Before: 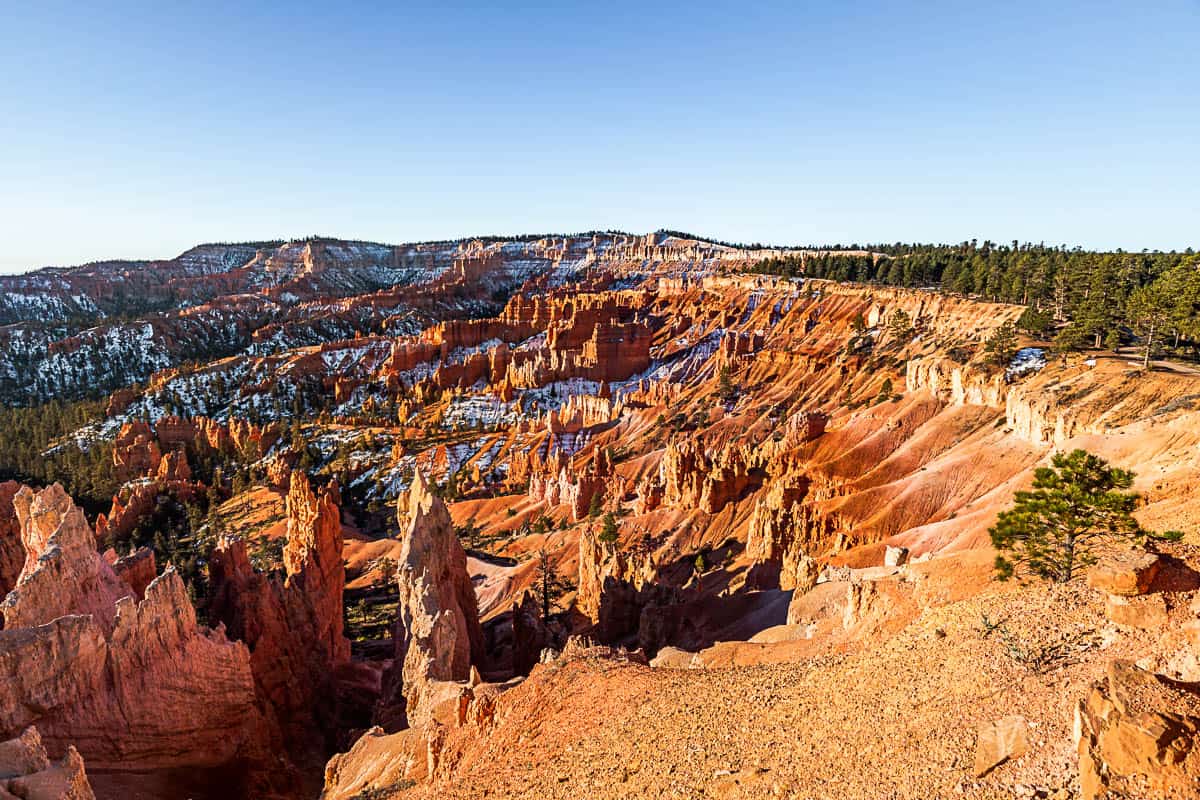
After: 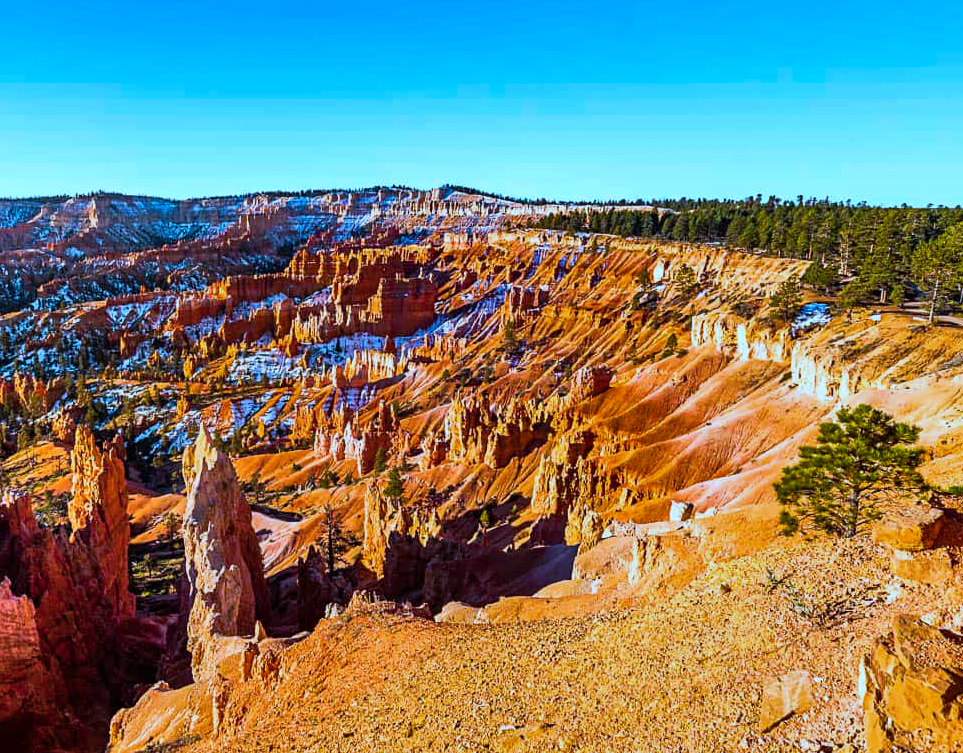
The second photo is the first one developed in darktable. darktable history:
crop and rotate: left 17.959%, top 5.771%, right 1.742%
color correction: highlights a* -10.69, highlights b* -19.19
white balance: red 0.967, blue 1.119, emerald 0.756
color balance rgb: linear chroma grading › global chroma 15%, perceptual saturation grading › global saturation 30%
shadows and highlights: soften with gaussian
exposure: exposure -0.04 EV, compensate highlight preservation false
